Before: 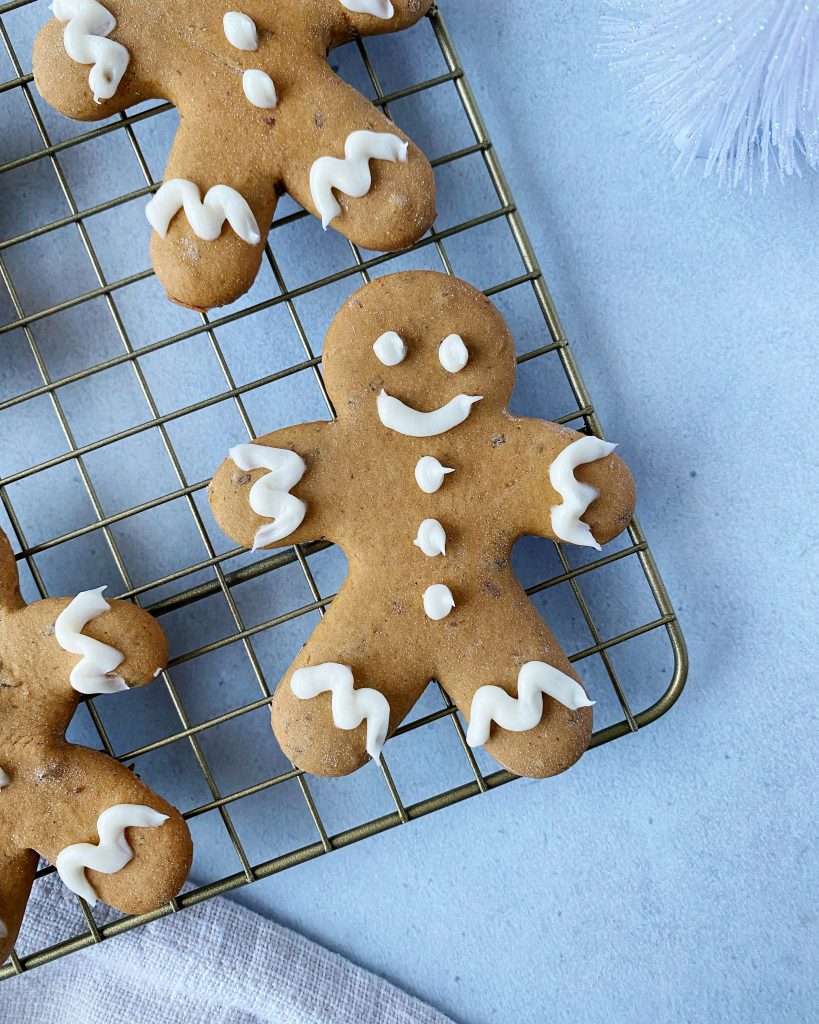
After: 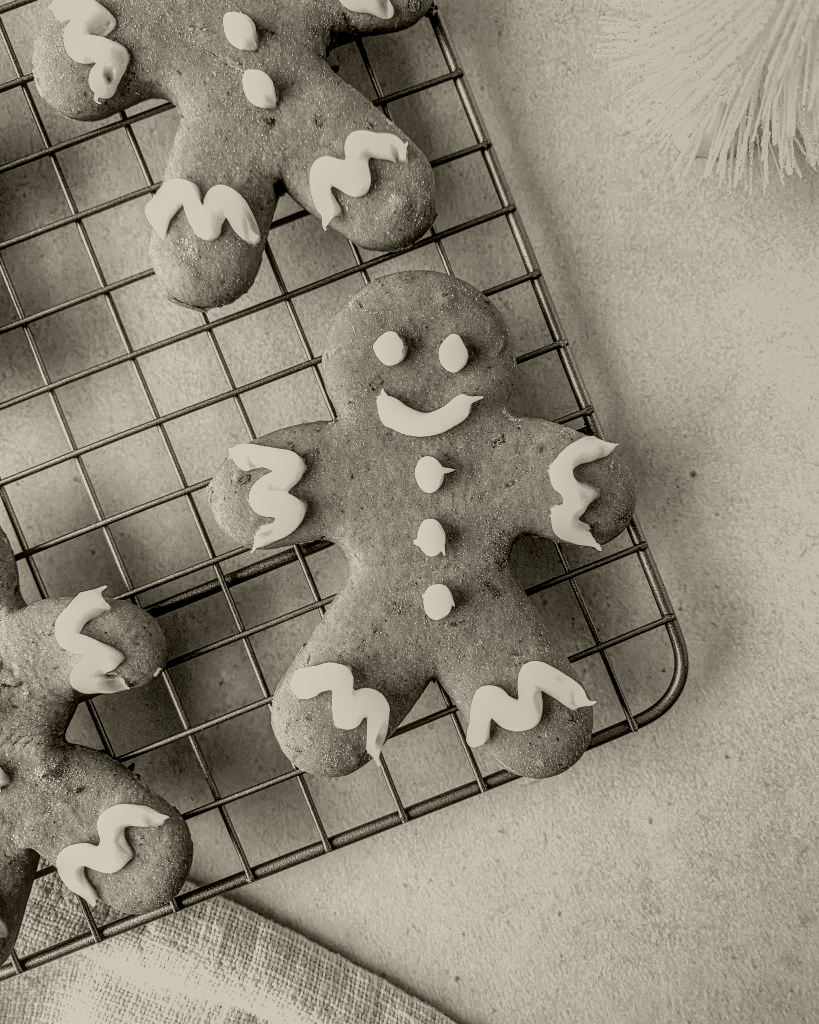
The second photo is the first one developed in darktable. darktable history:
fill light: exposure -2 EV, width 8.6
colorize: hue 41.44°, saturation 22%, source mix 60%, lightness 10.61%
local contrast: detail 203%
exposure: black level correction 0, exposure 0.7 EV, compensate exposure bias true, compensate highlight preservation false
